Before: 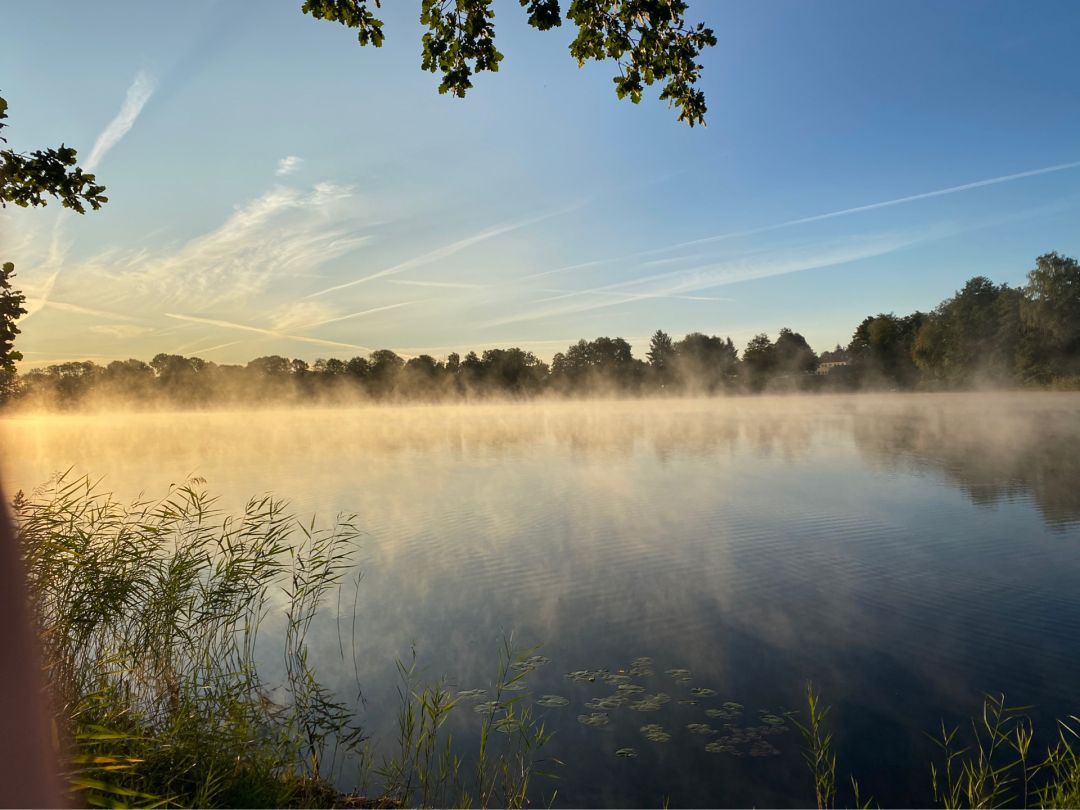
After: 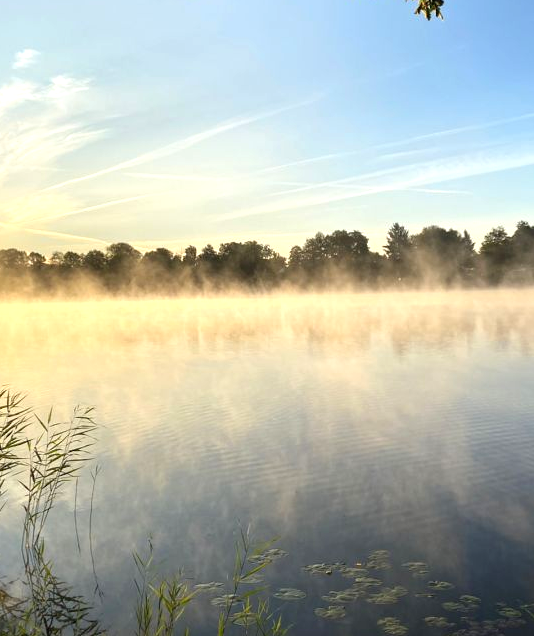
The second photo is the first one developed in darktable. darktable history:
crop and rotate: angle 0.02°, left 24.353%, top 13.219%, right 26.156%, bottom 8.224%
exposure: black level correction 0, exposure 0.7 EV, compensate exposure bias true, compensate highlight preservation false
